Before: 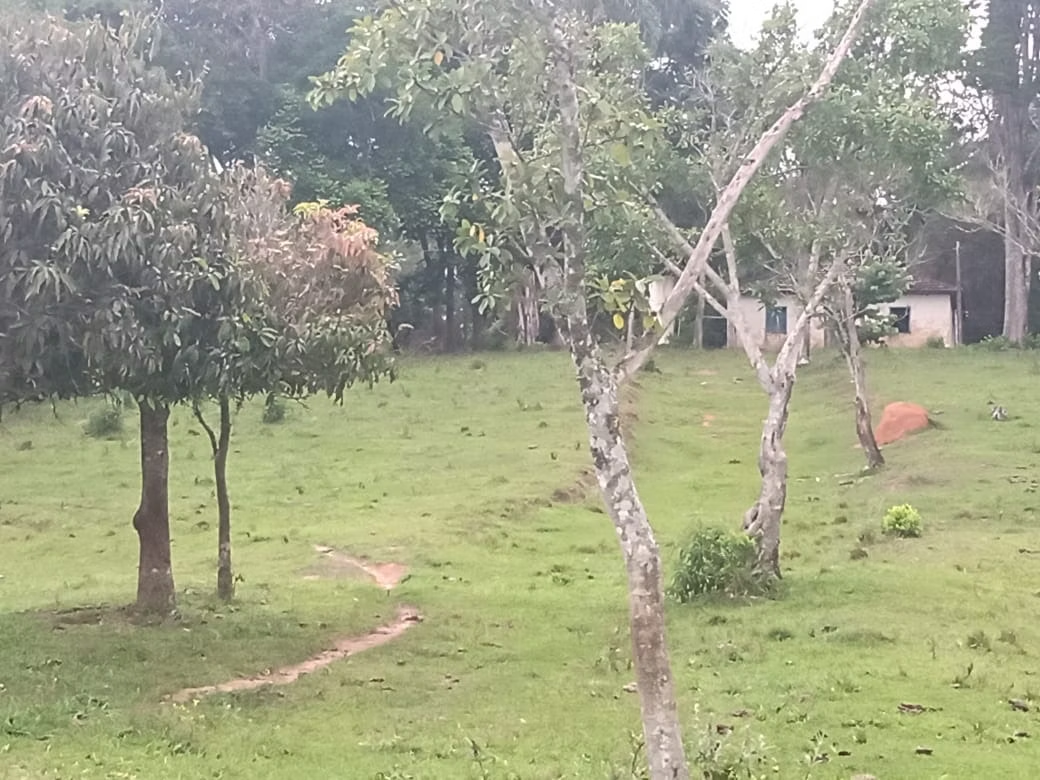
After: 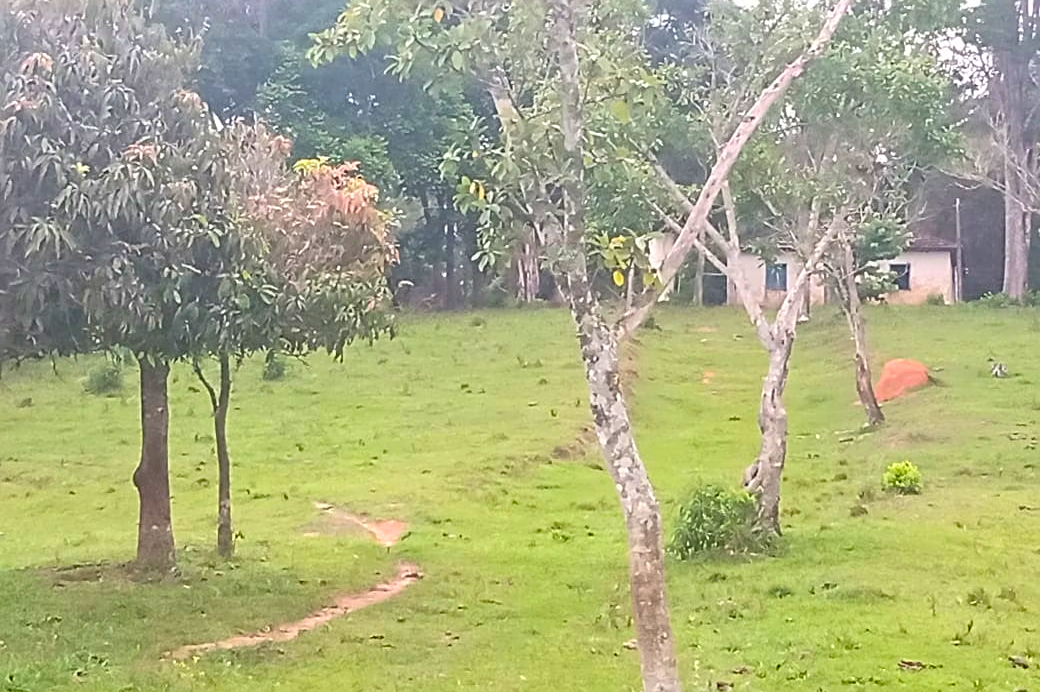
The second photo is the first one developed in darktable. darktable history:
sharpen: on, module defaults
crop and rotate: top 5.609%, bottom 5.609%
contrast brightness saturation: contrast 0.07, brightness 0.08, saturation 0.18
color balance rgb: perceptual saturation grading › global saturation 25%, global vibrance 20%
